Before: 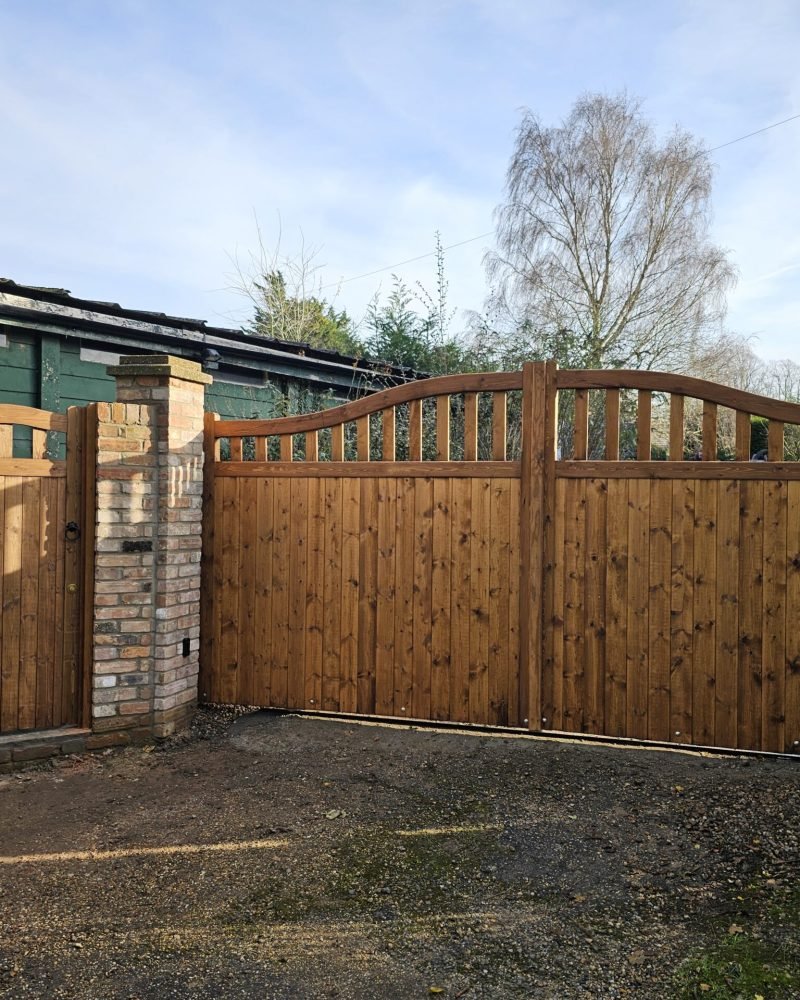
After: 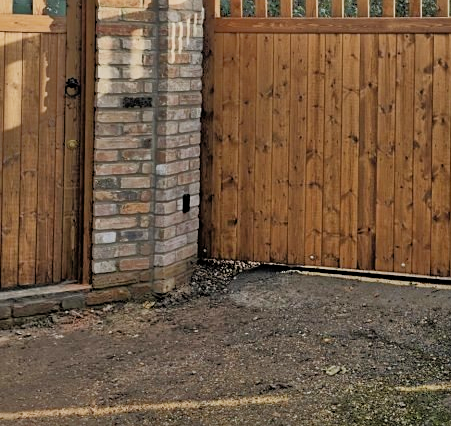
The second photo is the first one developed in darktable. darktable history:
crop: top 44.483%, right 43.593%, bottom 12.892%
sharpen: amount 0.2
tone equalizer: -8 EV -0.528 EV, -7 EV -0.319 EV, -6 EV -0.083 EV, -5 EV 0.413 EV, -4 EV 0.985 EV, -3 EV 0.791 EV, -2 EV -0.01 EV, -1 EV 0.14 EV, +0 EV -0.012 EV, smoothing 1
filmic rgb: black relative exposure -7.65 EV, white relative exposure 4.56 EV, hardness 3.61, contrast 1.05
